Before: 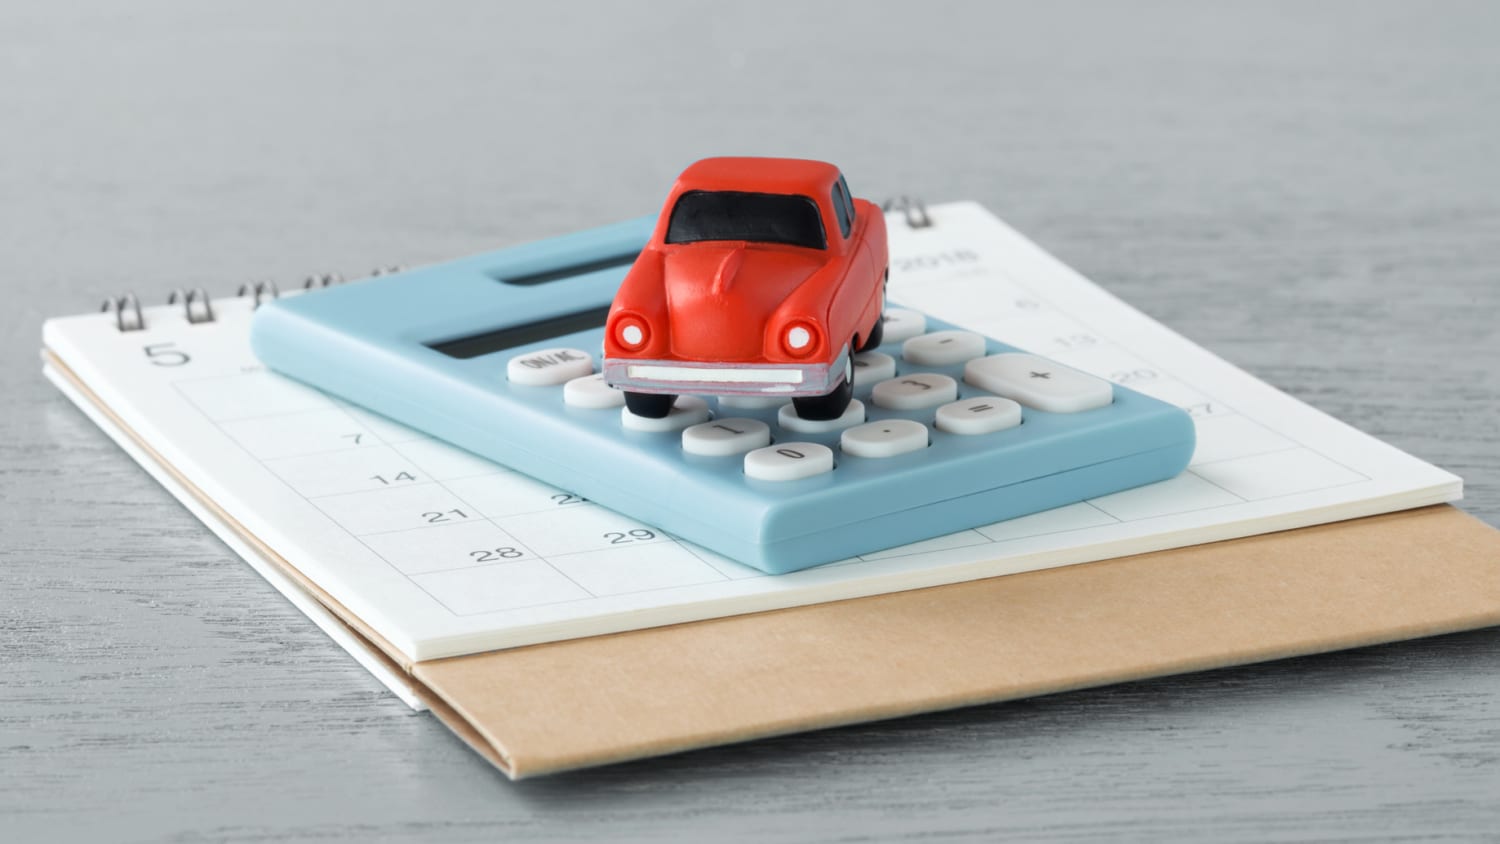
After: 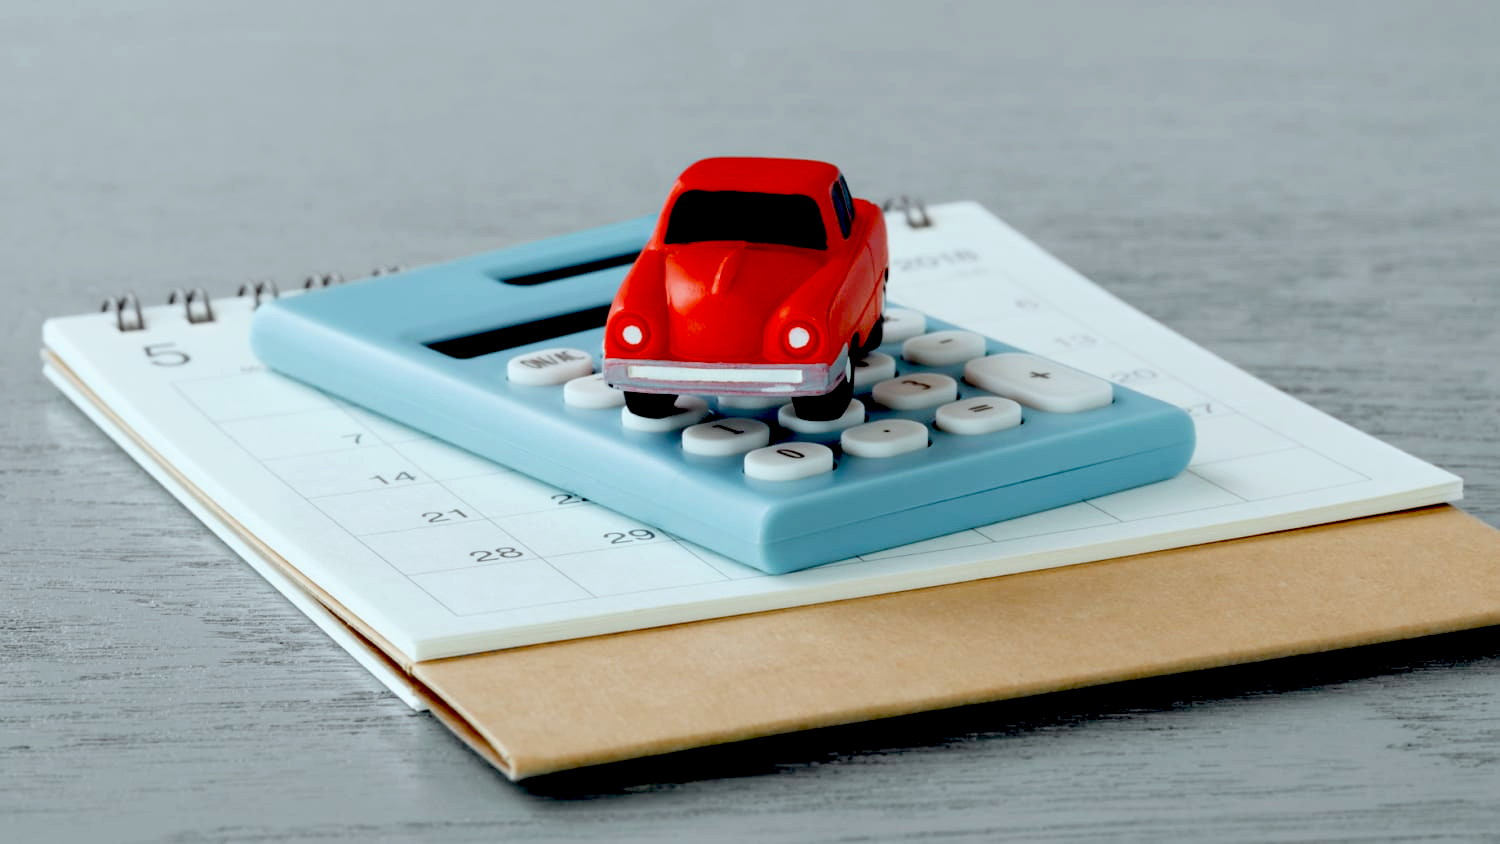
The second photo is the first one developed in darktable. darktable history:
color correction: highlights a* -4.98, highlights b* -3.76, shadows a* 3.83, shadows b* 4.08
exposure: black level correction 0.1, exposure -0.092 EV, compensate highlight preservation false
tone equalizer: on, module defaults
